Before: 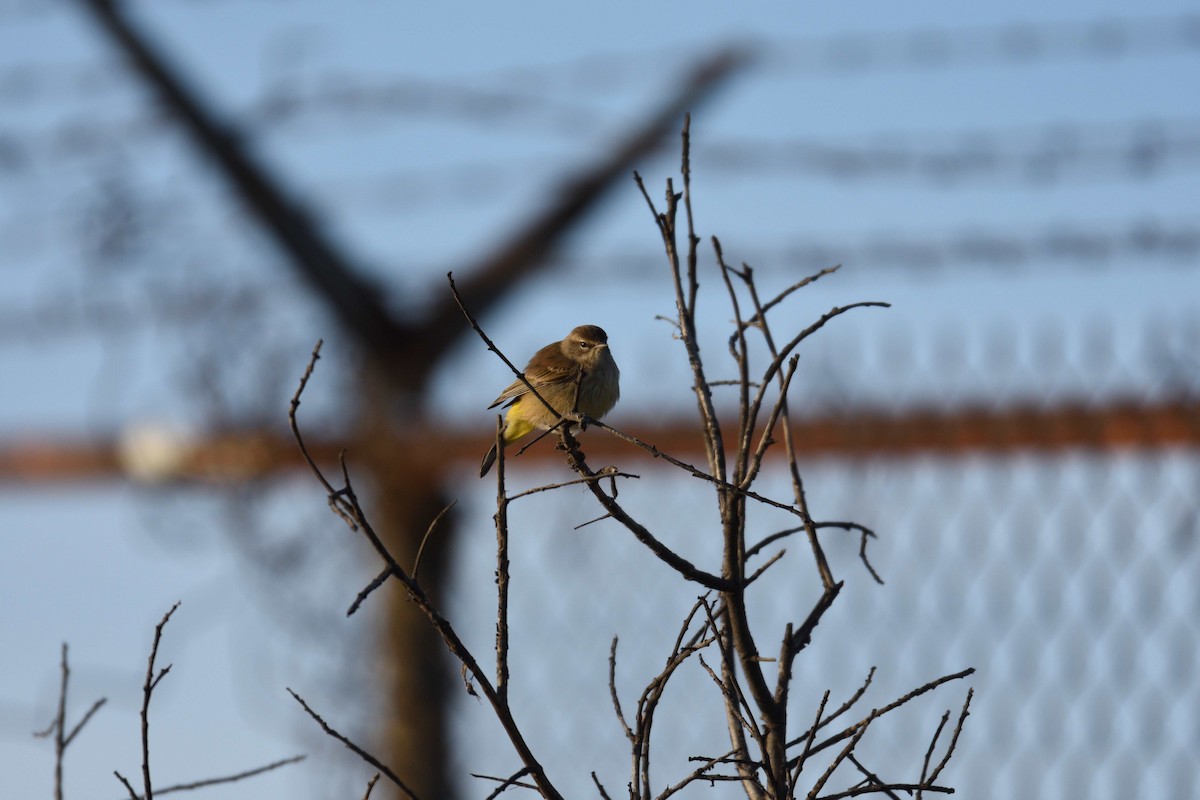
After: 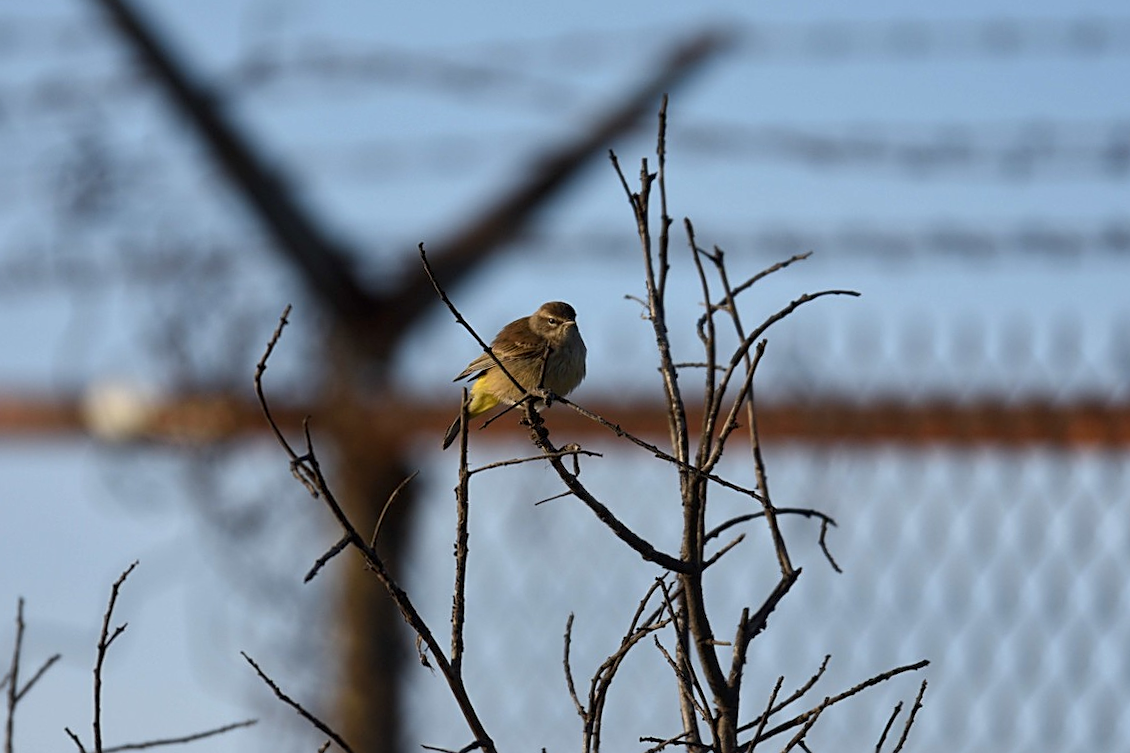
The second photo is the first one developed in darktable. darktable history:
sharpen: on, module defaults
local contrast: highlights 100%, shadows 100%, detail 120%, midtone range 0.2
crop and rotate: angle -2.38°
